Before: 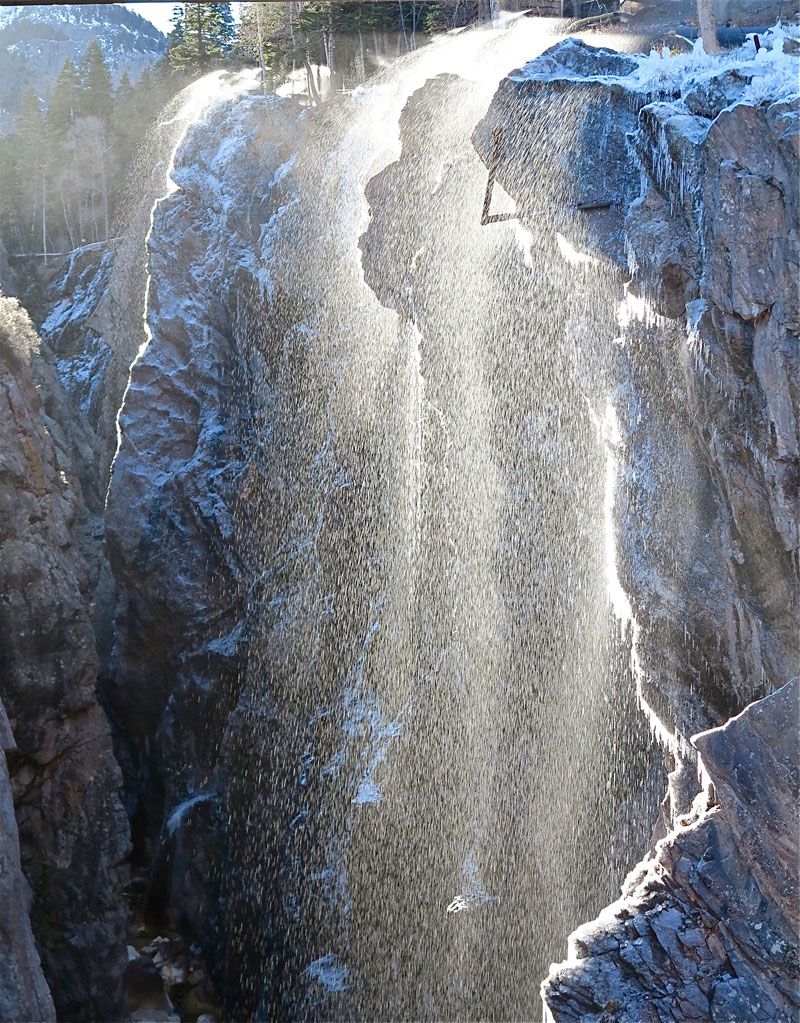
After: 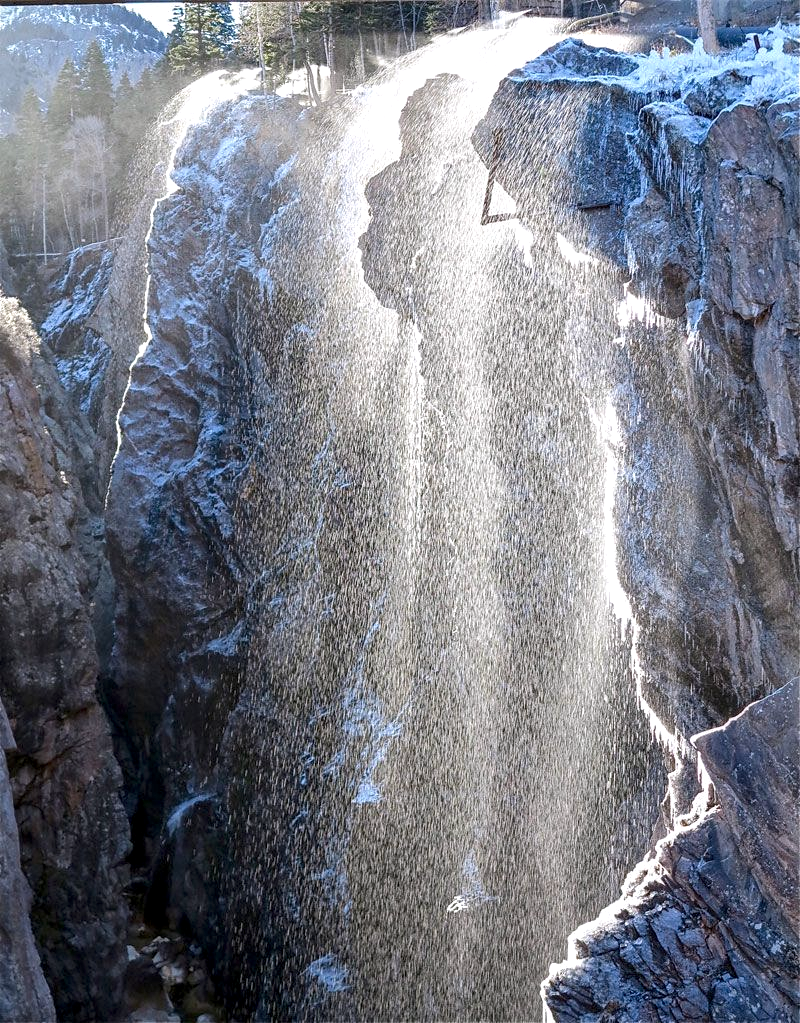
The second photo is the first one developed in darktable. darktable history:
local contrast: highlights 61%, detail 143%, midtone range 0.428
white balance: red 1.009, blue 1.027
